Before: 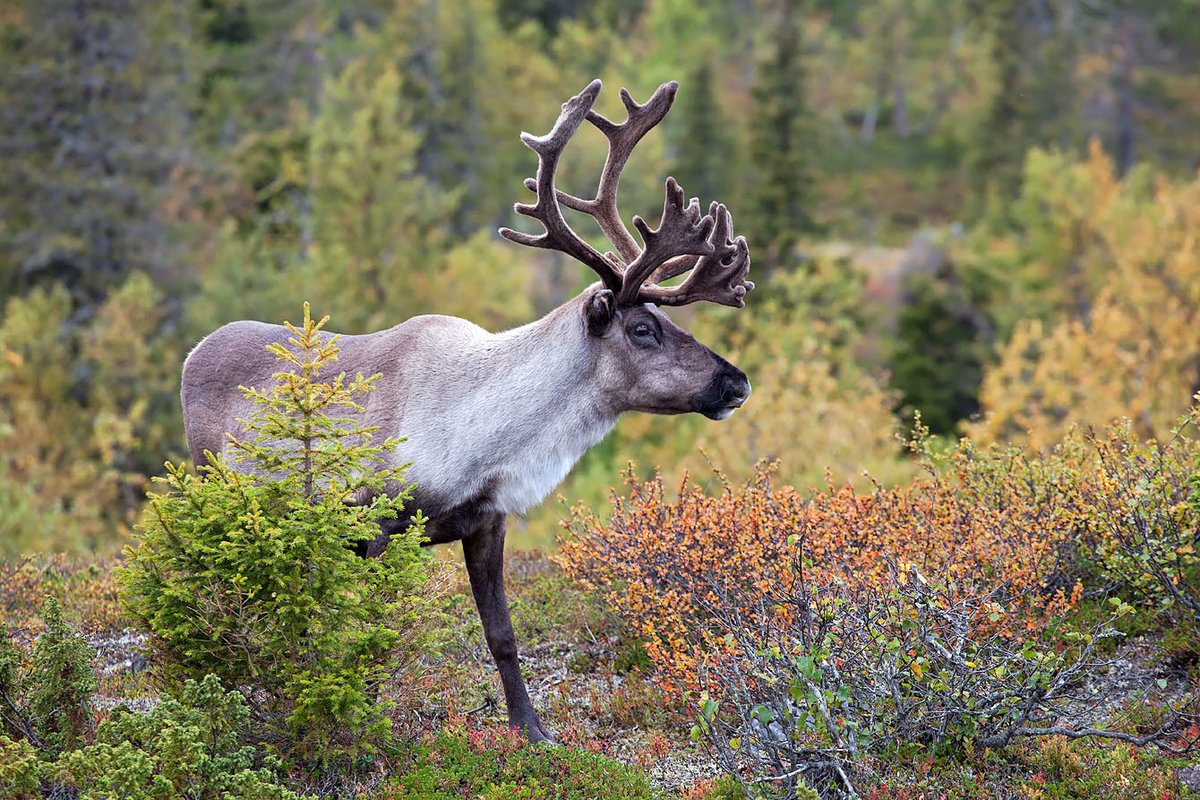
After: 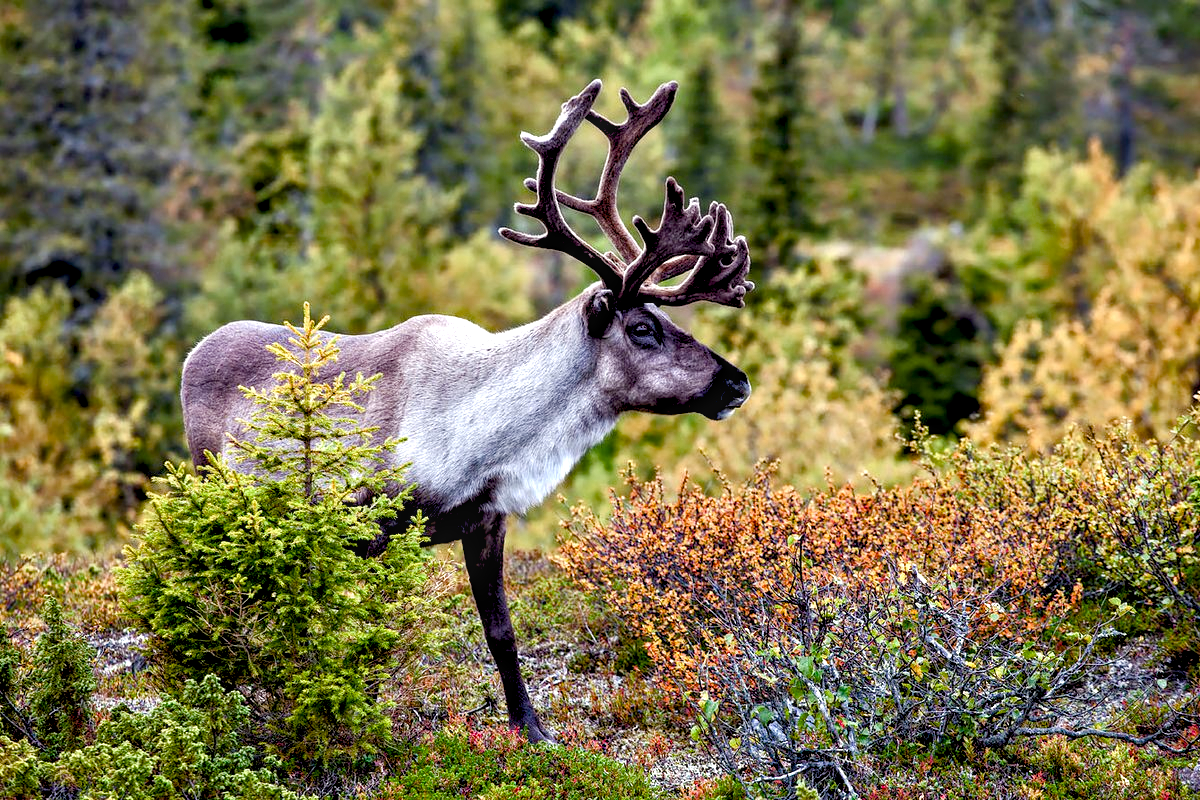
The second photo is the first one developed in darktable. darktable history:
contrast equalizer: y [[0.513, 0.565, 0.608, 0.562, 0.512, 0.5], [0.5 ×6], [0.5, 0.5, 0.5, 0.528, 0.598, 0.658], [0 ×6], [0 ×6]]
color balance rgb: shadows lift › luminance -9.41%, highlights gain › luminance 17.6%, global offset › luminance -1.45%, perceptual saturation grading › highlights -17.77%, perceptual saturation grading › mid-tones 33.1%, perceptual saturation grading › shadows 50.52%, global vibrance 24.22%
local contrast: highlights 25%, detail 130%
